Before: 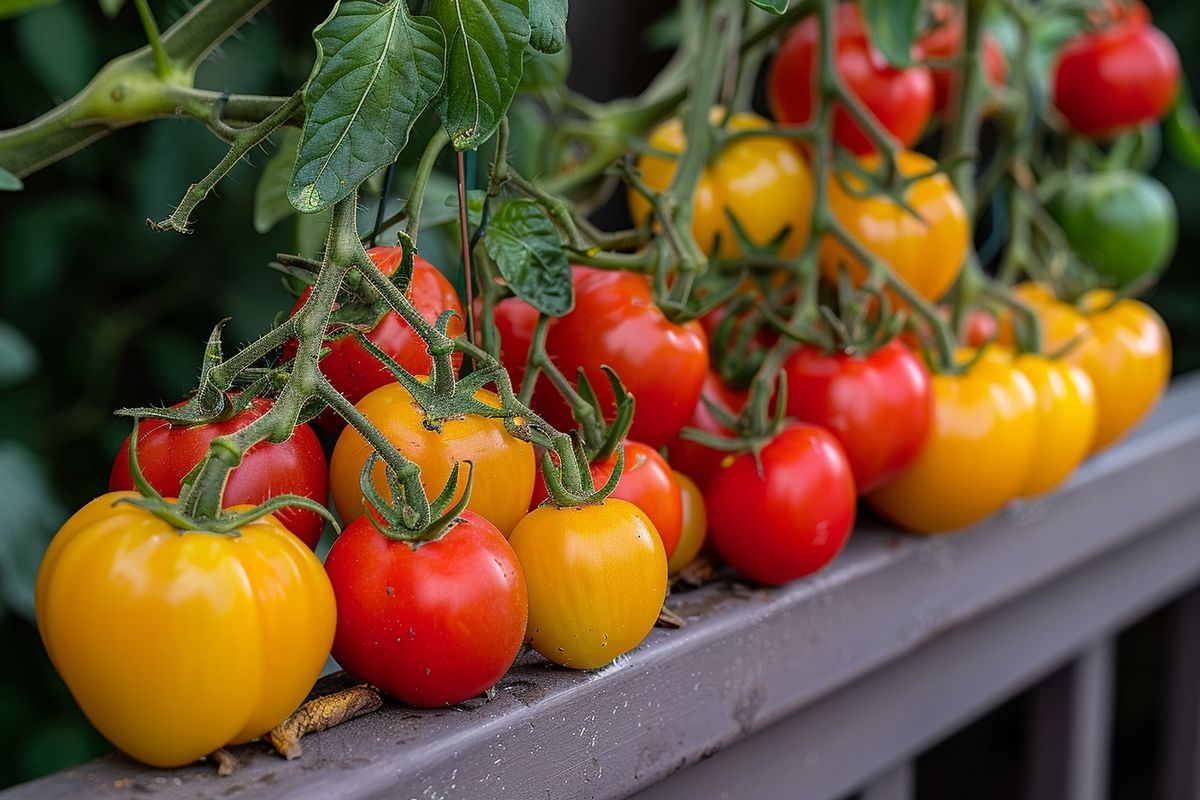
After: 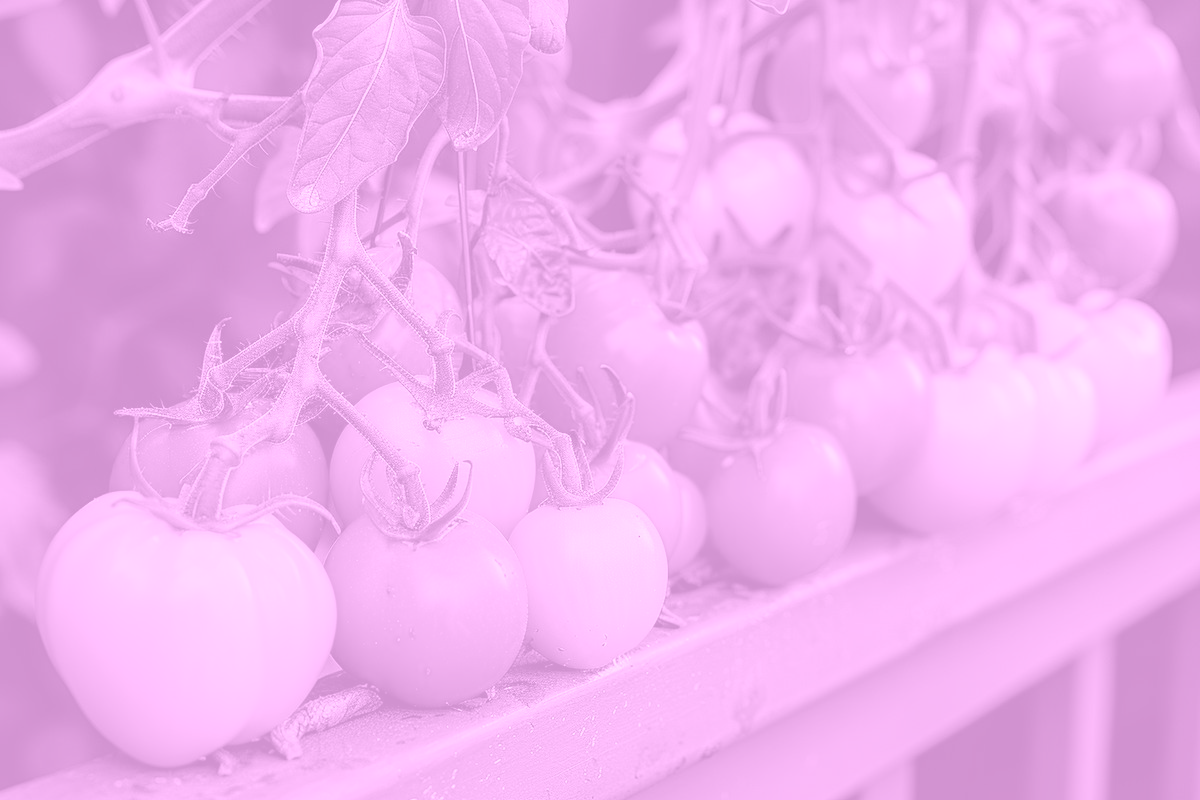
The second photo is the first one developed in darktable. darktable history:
contrast equalizer: y [[0.518, 0.517, 0.501, 0.5, 0.5, 0.5], [0.5 ×6], [0.5 ×6], [0 ×6], [0 ×6]]
colorize: hue 331.2°, saturation 75%, source mix 30.28%, lightness 70.52%, version 1
color correction: saturation 0.57
rgb levels: mode RGB, independent channels, levels [[0, 0.474, 1], [0, 0.5, 1], [0, 0.5, 1]]
